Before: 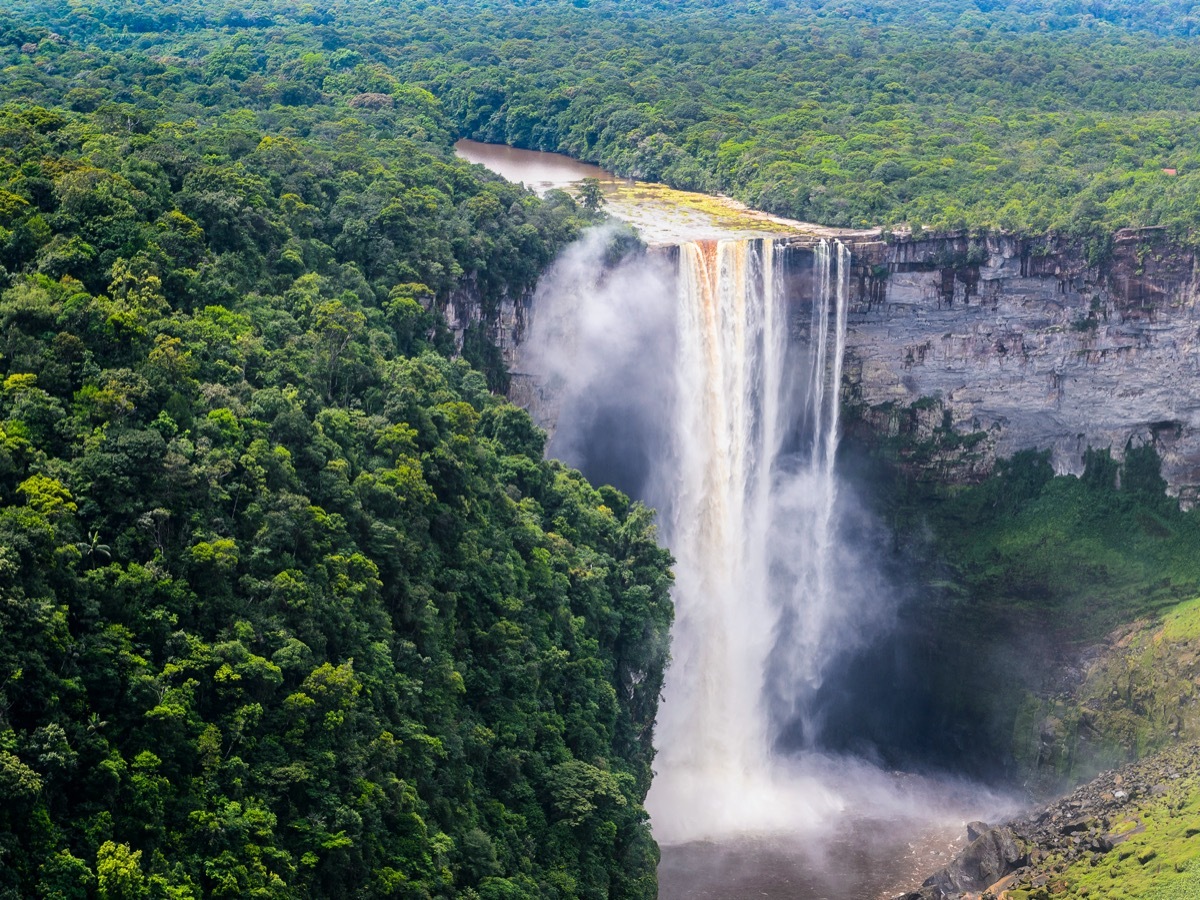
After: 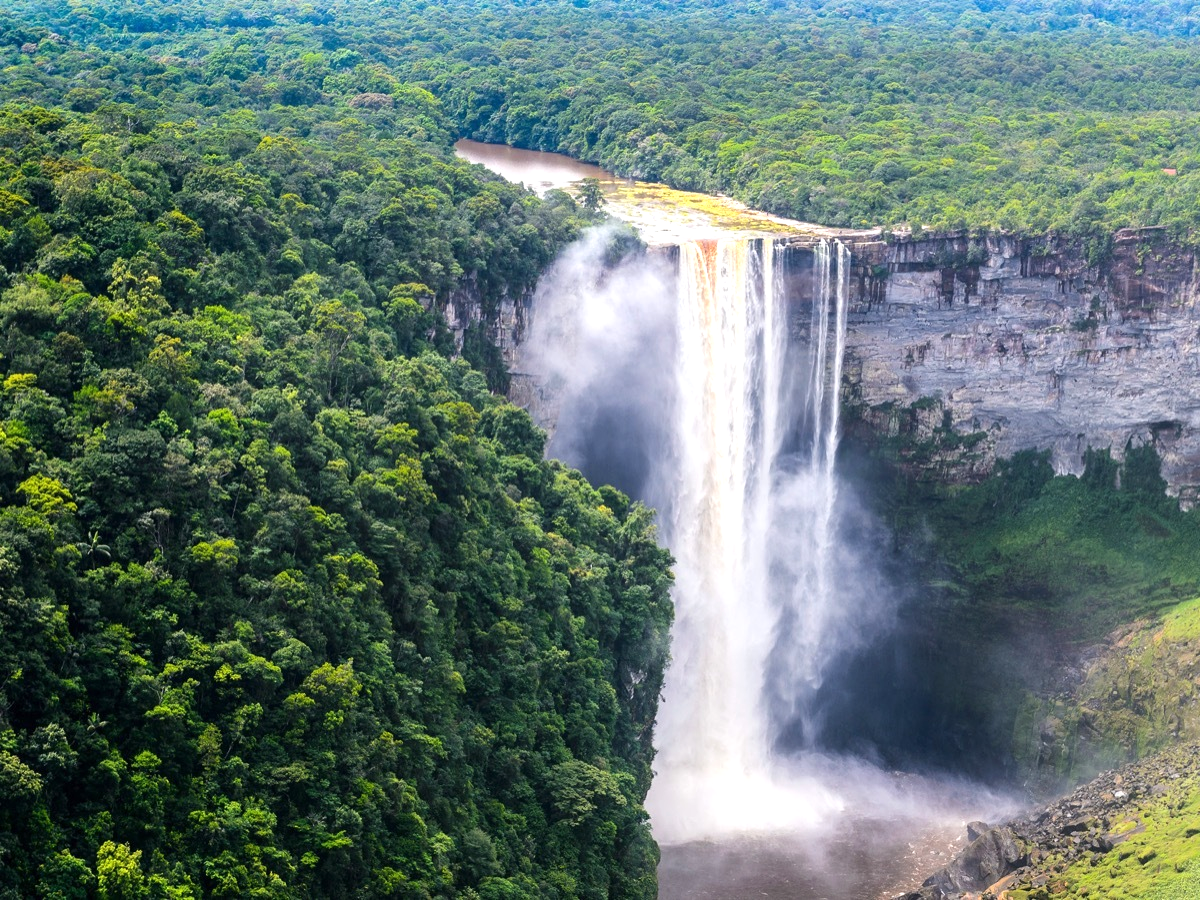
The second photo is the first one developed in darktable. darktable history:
exposure: exposure 0.431 EV, compensate exposure bias true, compensate highlight preservation false
